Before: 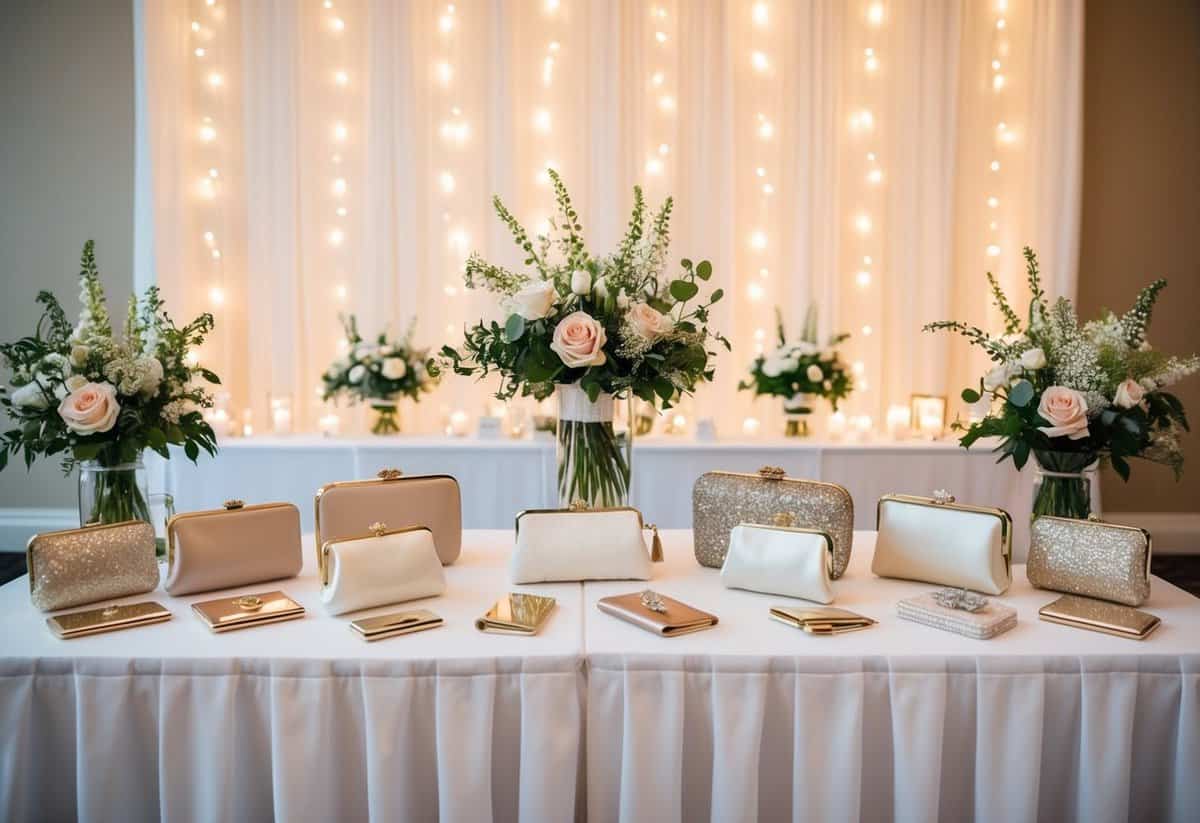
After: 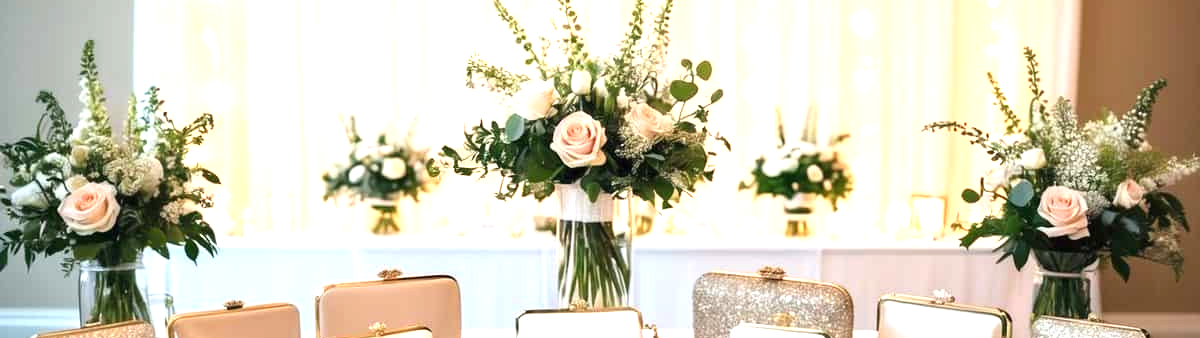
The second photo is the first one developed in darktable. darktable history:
exposure: black level correction 0, exposure 1 EV, compensate highlight preservation false
crop and rotate: top 24.416%, bottom 34.44%
